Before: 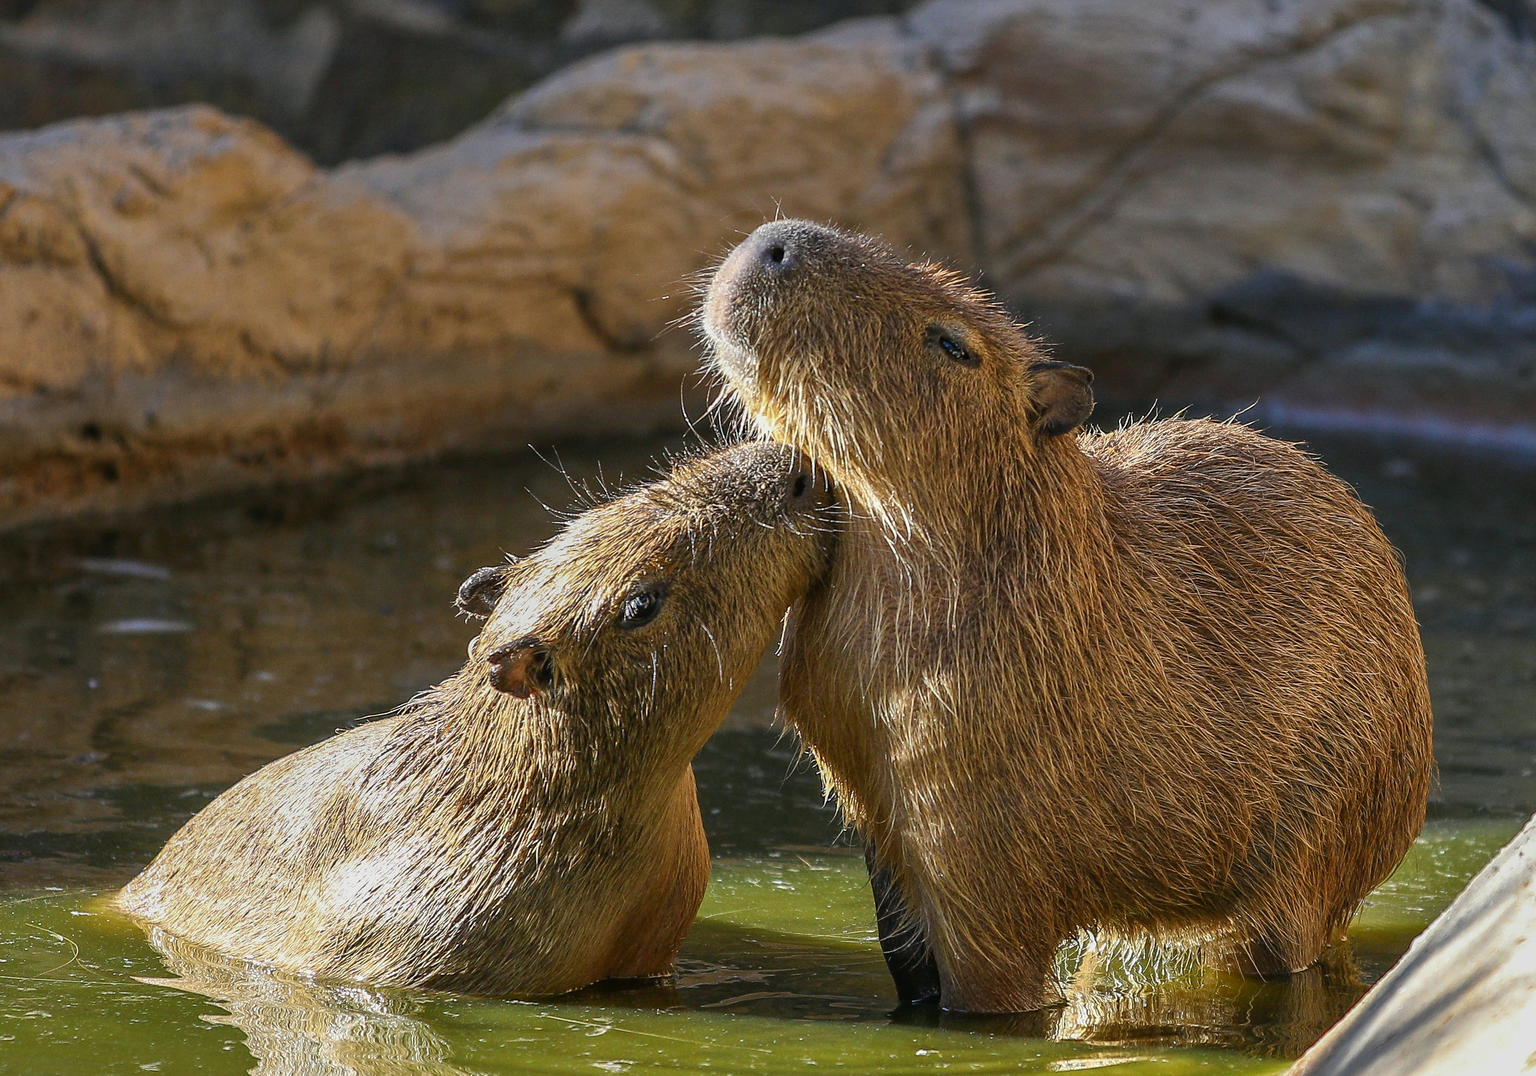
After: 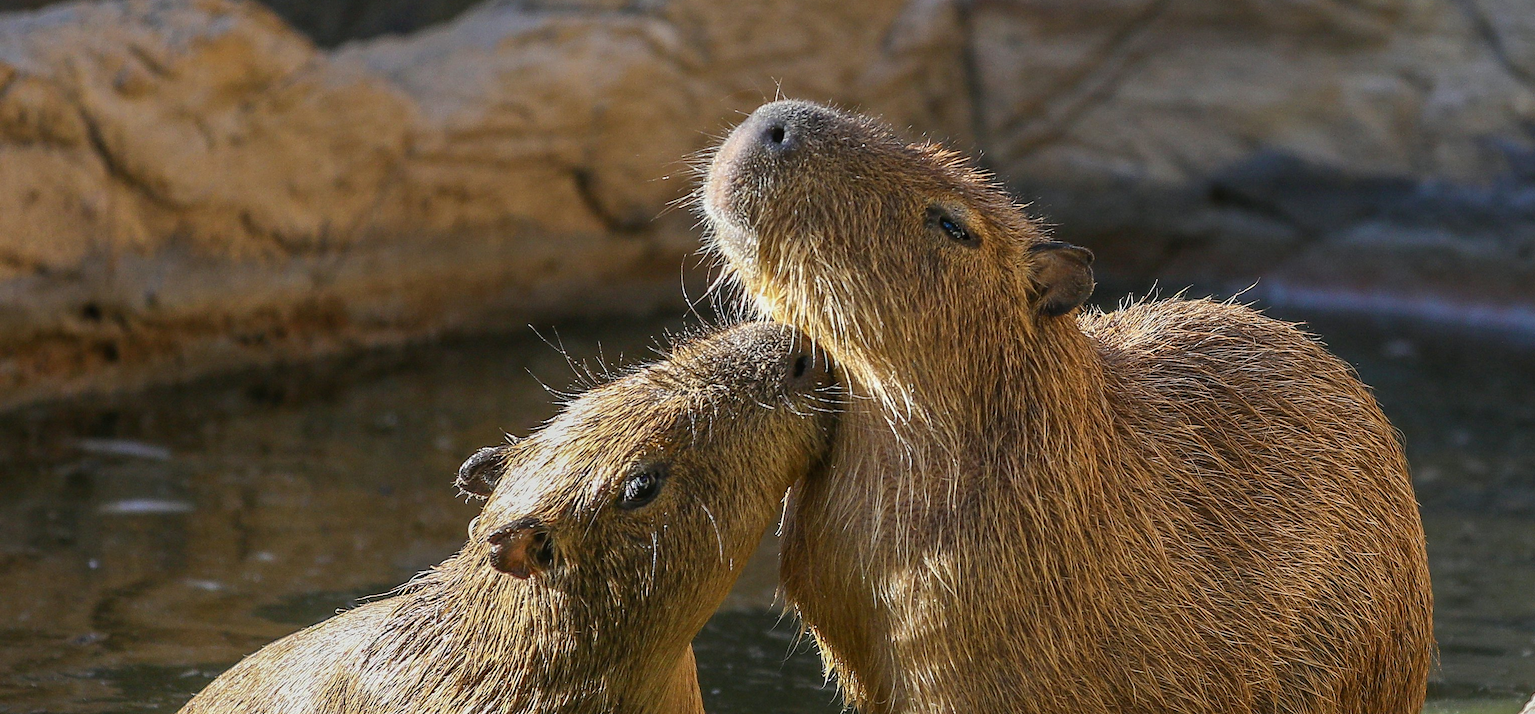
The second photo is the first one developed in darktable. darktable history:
crop: top 11.168%, bottom 22.405%
